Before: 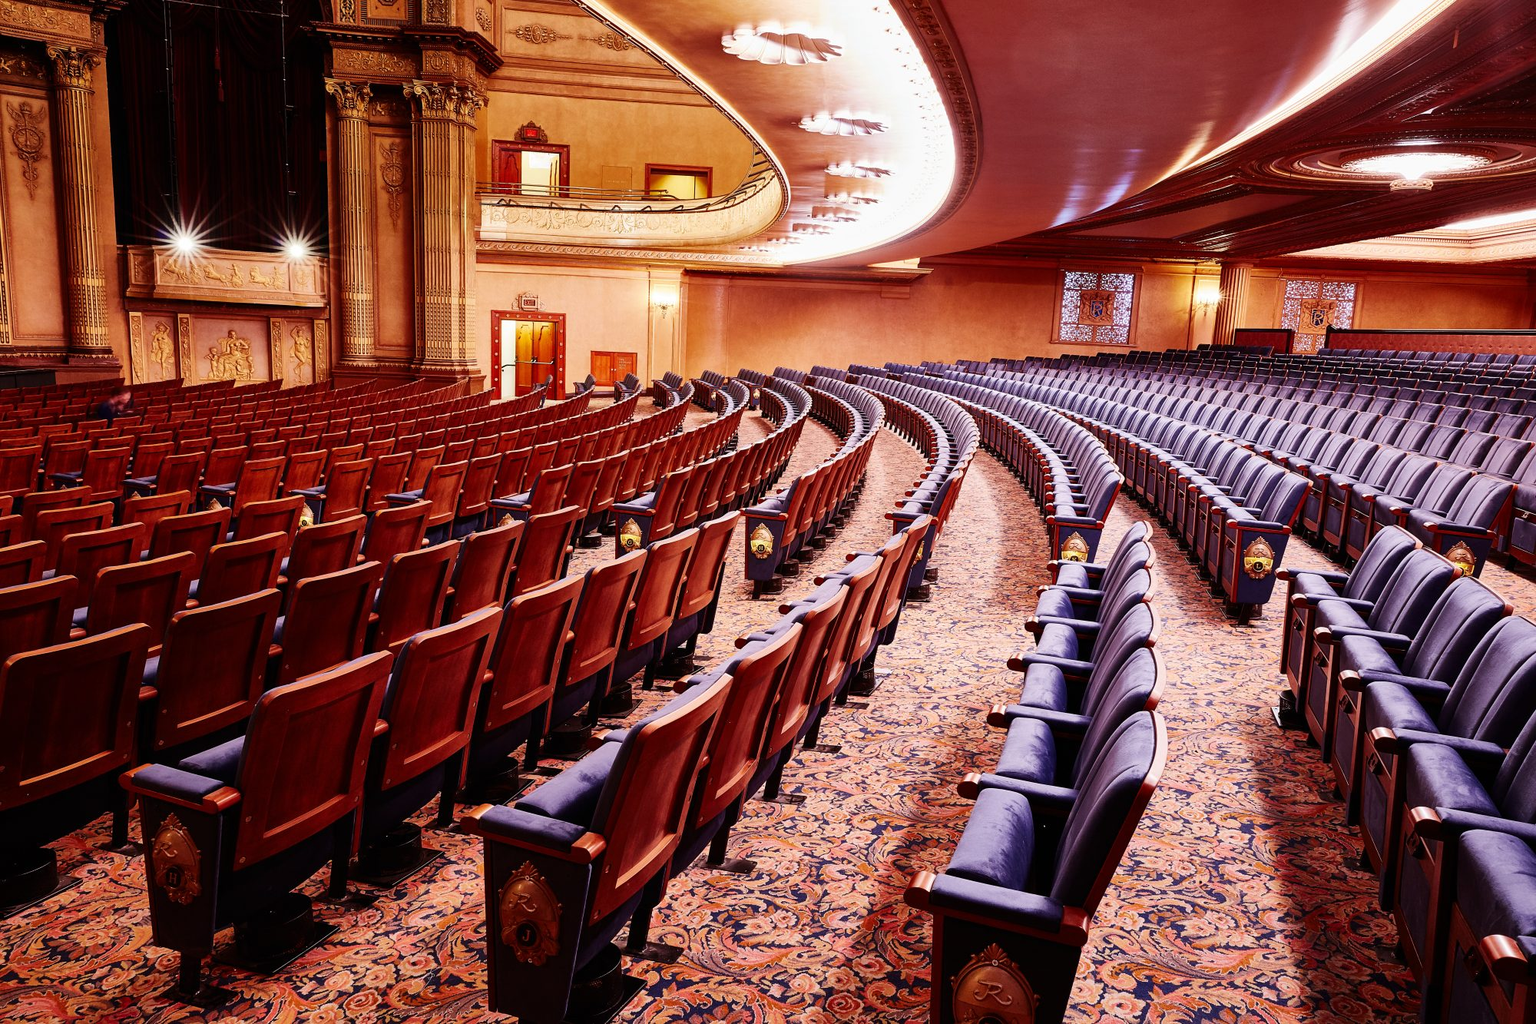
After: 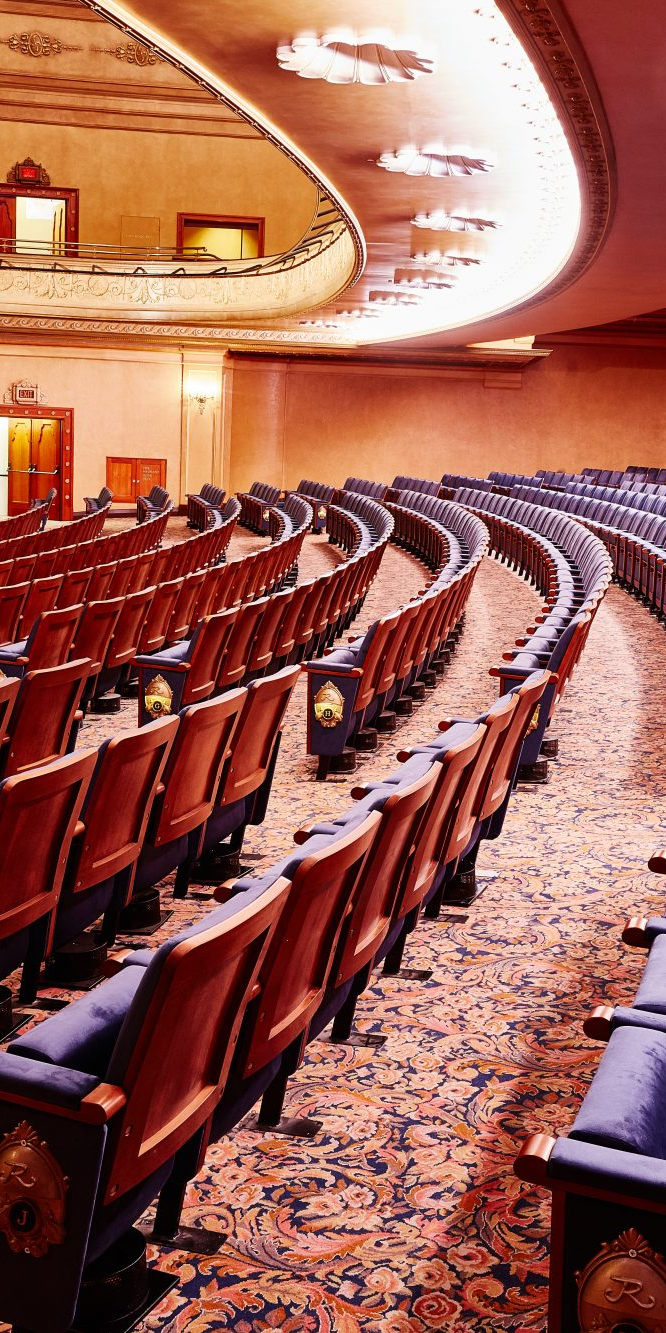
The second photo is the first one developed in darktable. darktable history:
crop: left 33.187%, right 33.493%
